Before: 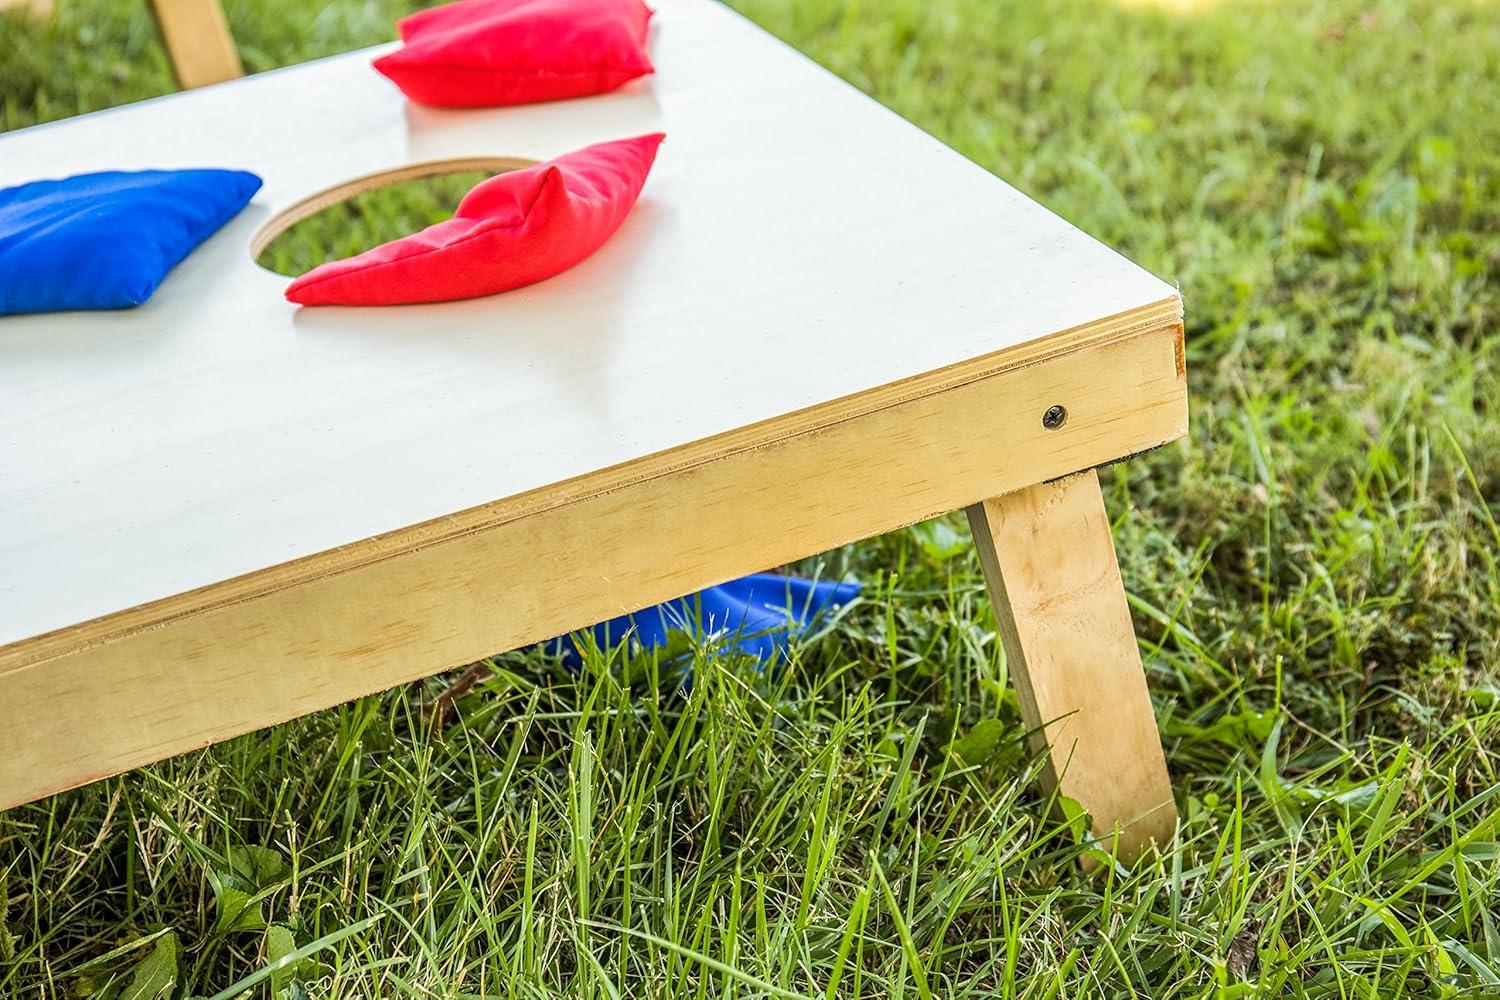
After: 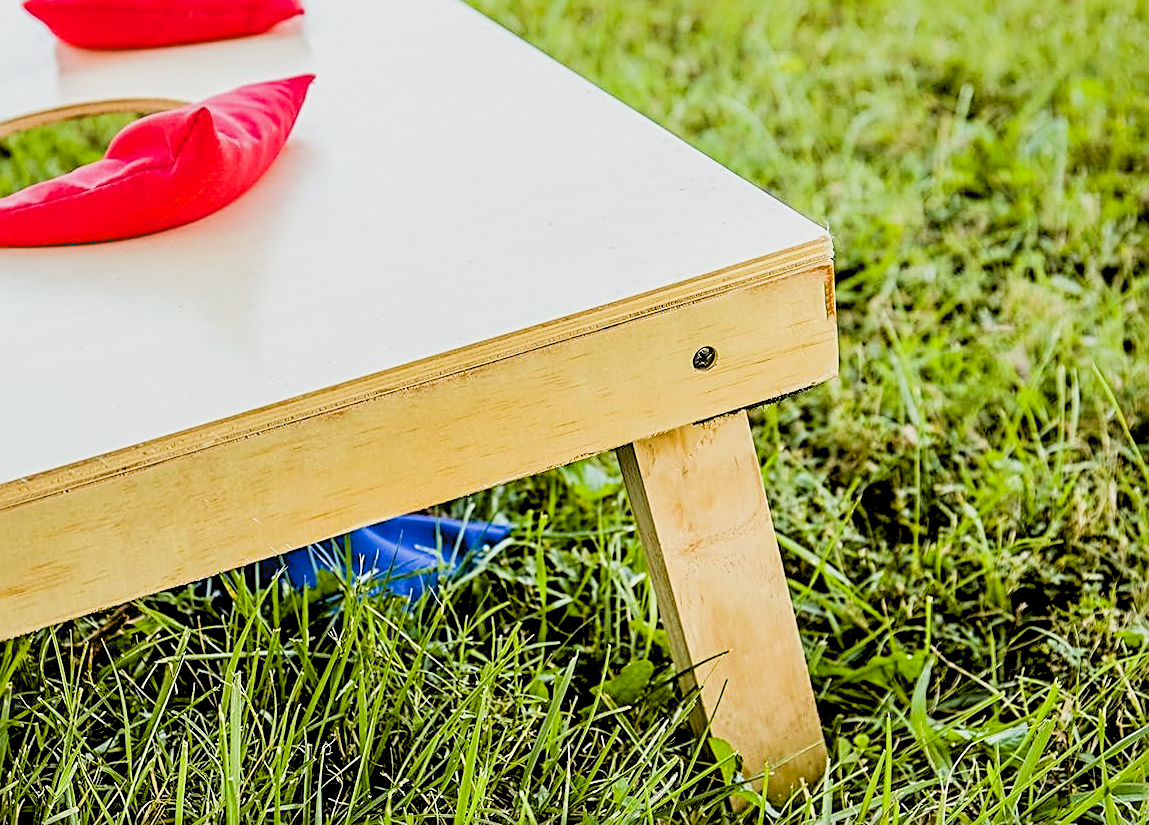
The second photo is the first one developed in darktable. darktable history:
crop: left 23.392%, top 5.904%, bottom 11.584%
exposure: black level correction 0.03, exposure 0.334 EV, compensate highlight preservation false
filmic rgb: black relative exposure -5.12 EV, white relative exposure 3.97 EV, hardness 2.89, contrast 1.095, highlights saturation mix -21.21%
sharpen: radius 3.09
levels: mode automatic, levels [0, 0.352, 0.703]
